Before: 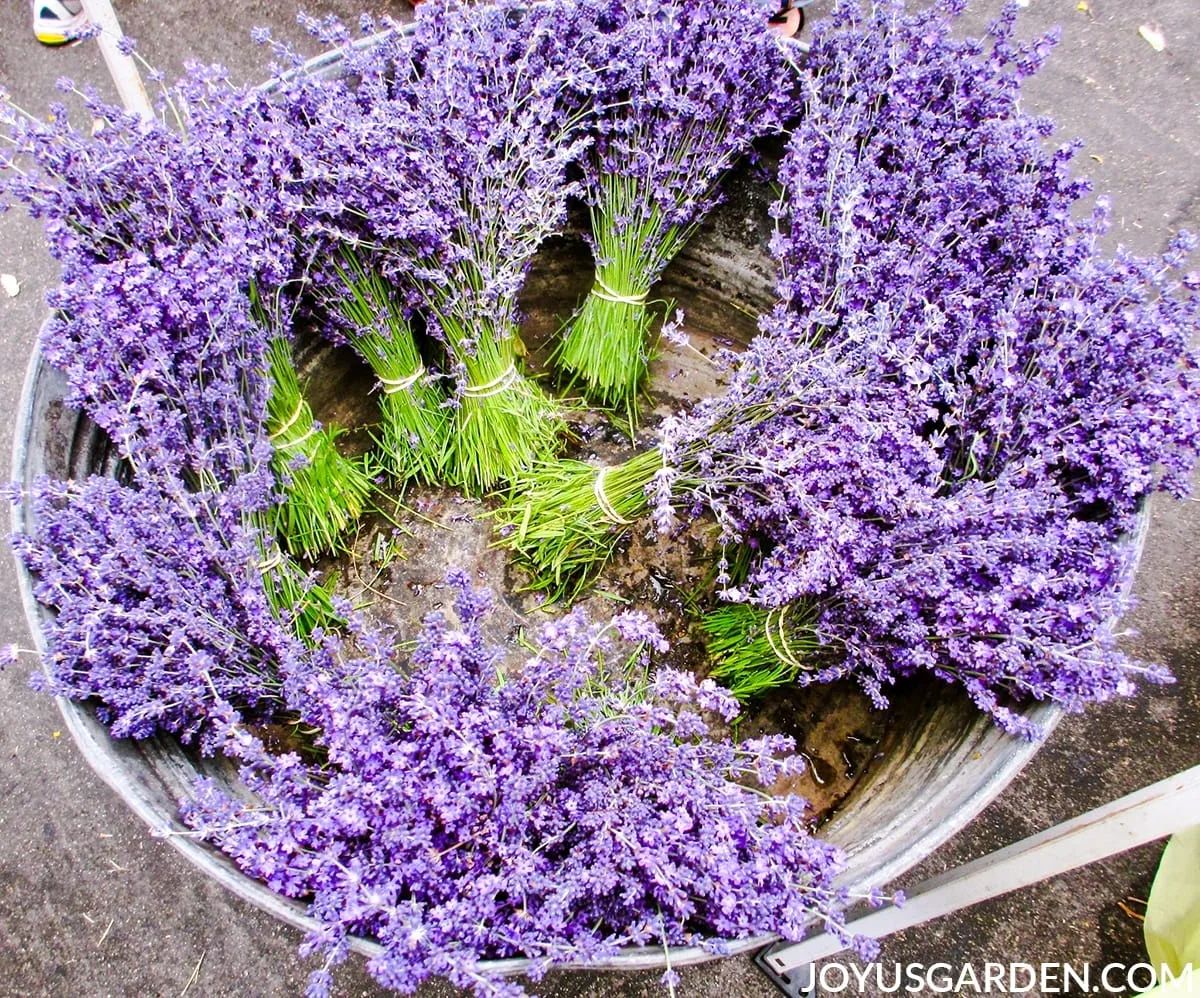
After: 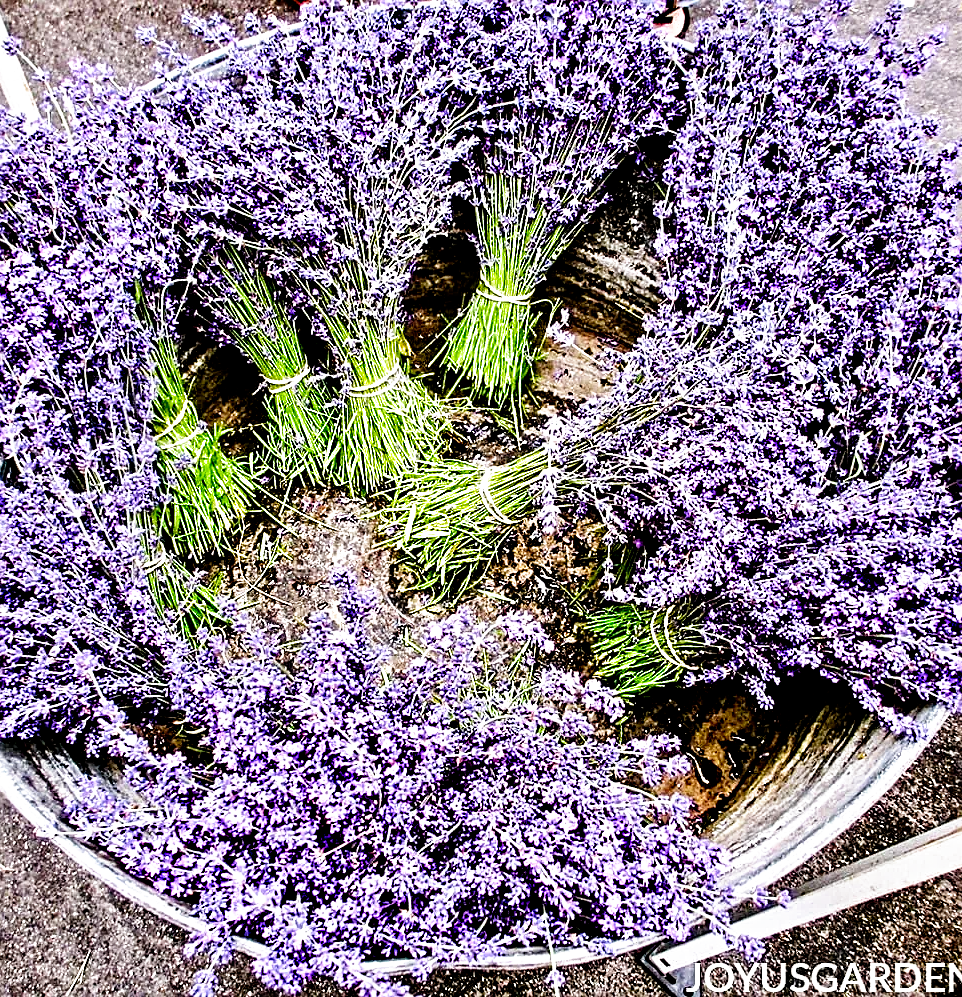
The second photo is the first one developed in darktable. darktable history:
contrast equalizer: octaves 7, y [[0.5, 0.542, 0.583, 0.625, 0.667, 0.708], [0.5 ×6], [0.5 ×6], [0 ×6], [0 ×6]]
crop and rotate: left 9.597%, right 10.195%
filmic rgb: black relative exposure -5.5 EV, white relative exposure 2.5 EV, threshold 3 EV, target black luminance 0%, hardness 4.51, latitude 67.35%, contrast 1.453, shadows ↔ highlights balance -3.52%, preserve chrominance no, color science v4 (2020), contrast in shadows soft, enable highlight reconstruction true
sharpen: on, module defaults
